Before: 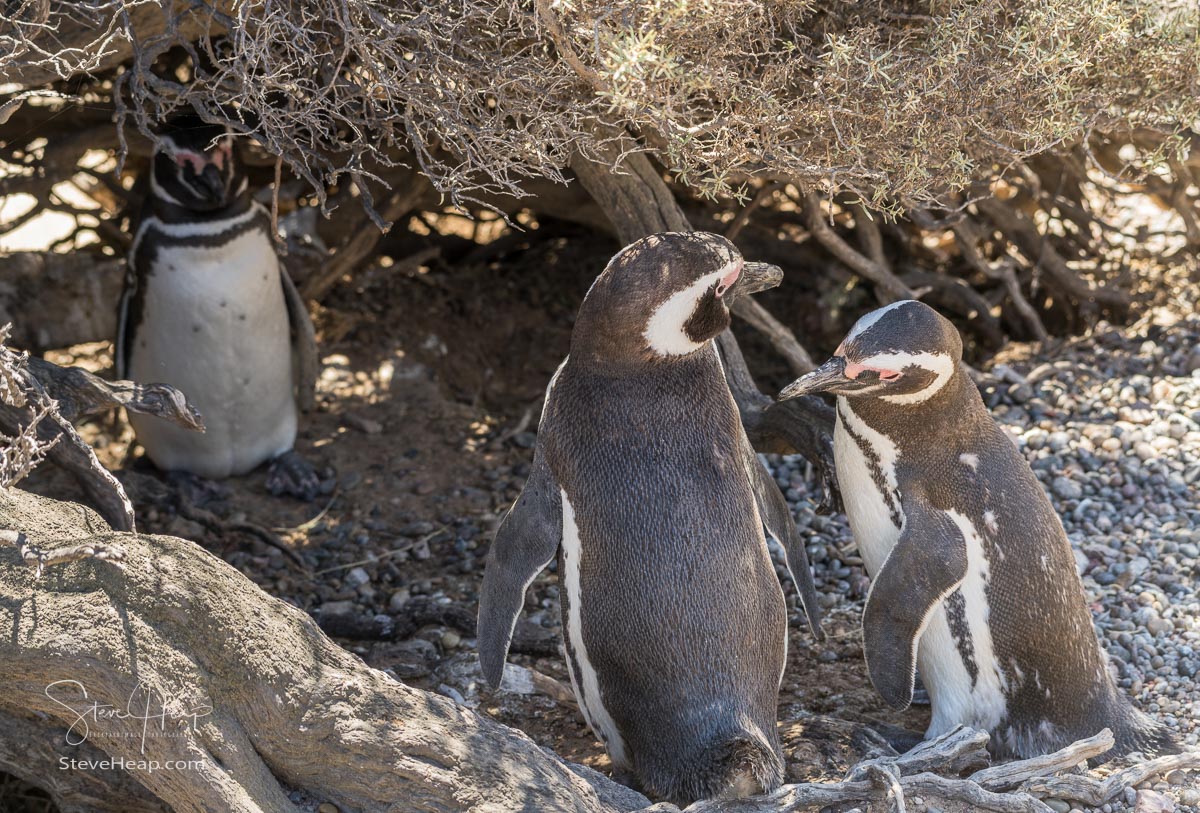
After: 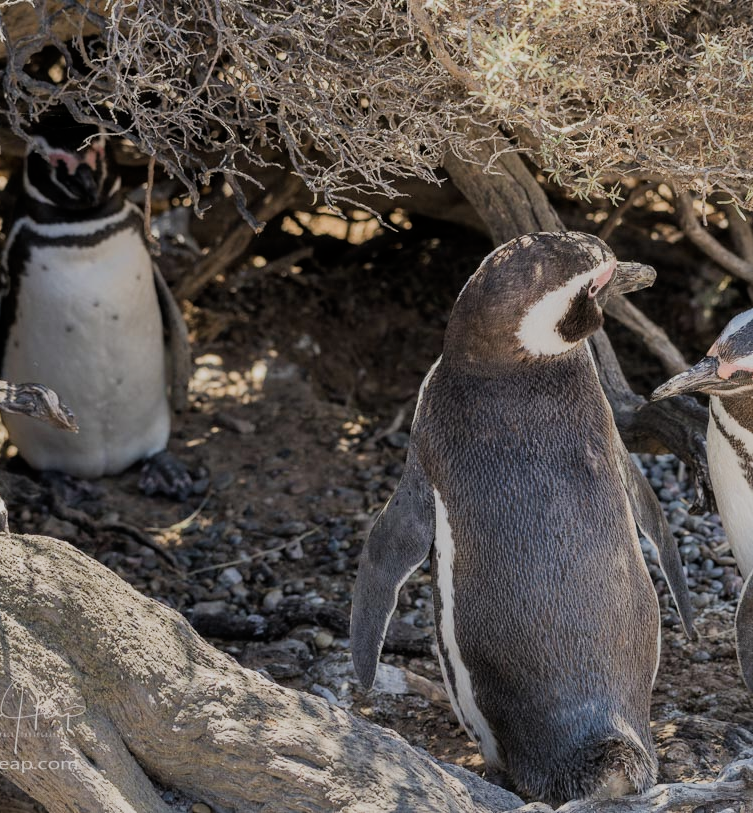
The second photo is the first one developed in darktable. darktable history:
crop: left 10.644%, right 26.528%
filmic rgb: black relative exposure -7.65 EV, white relative exposure 4.56 EV, hardness 3.61
